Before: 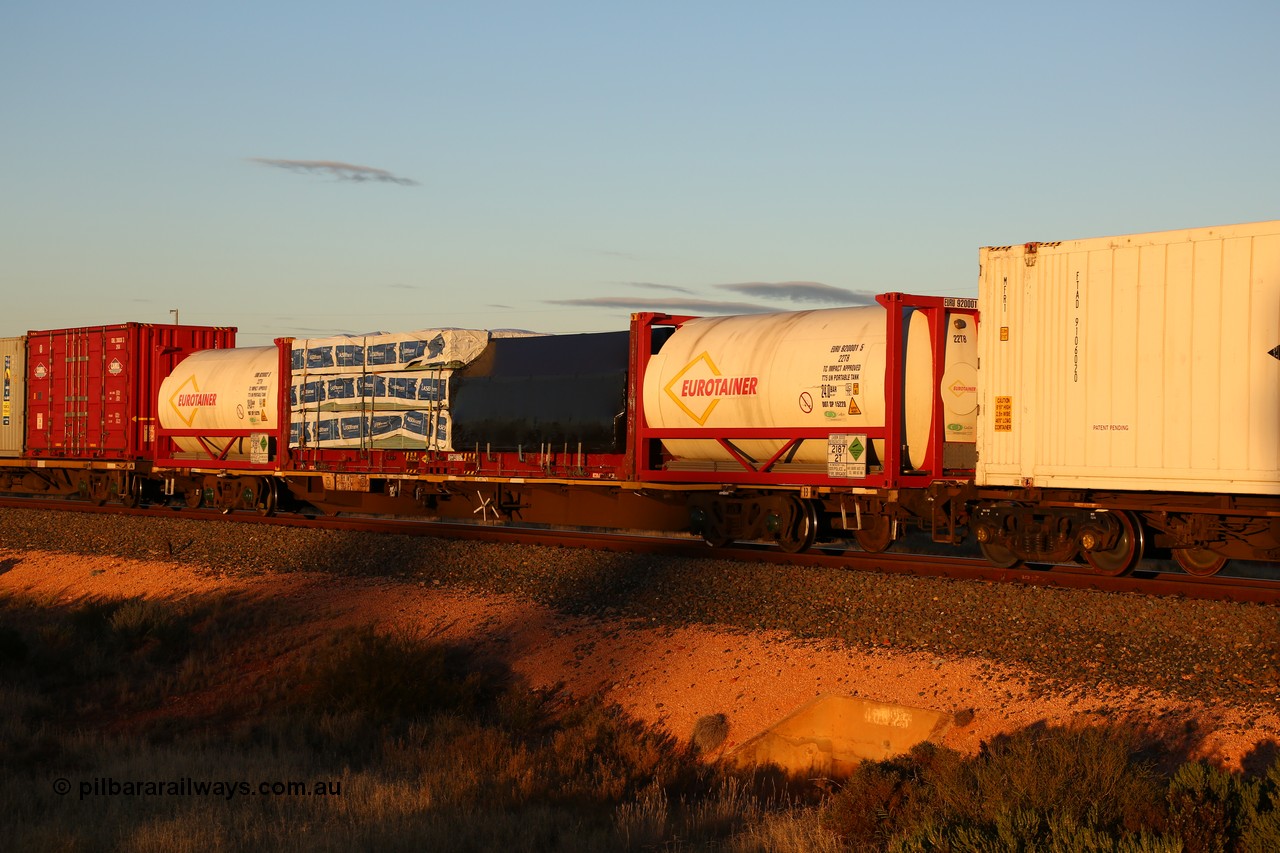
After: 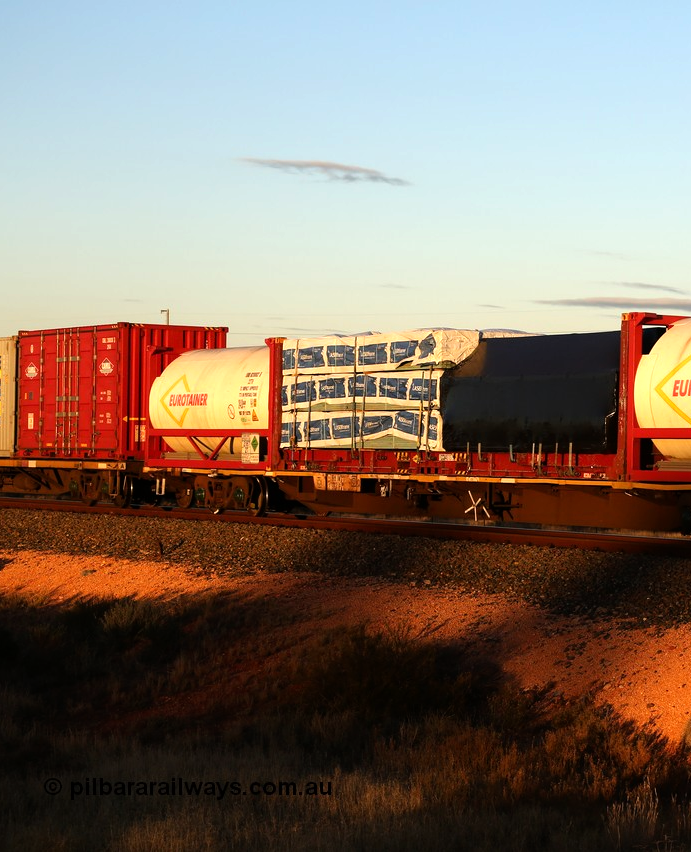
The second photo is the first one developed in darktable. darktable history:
crop: left 0.78%, right 45.208%, bottom 0.092%
tone equalizer: -8 EV -0.738 EV, -7 EV -0.699 EV, -6 EV -0.576 EV, -5 EV -0.377 EV, -3 EV 0.399 EV, -2 EV 0.6 EV, -1 EV 0.679 EV, +0 EV 0.736 EV
